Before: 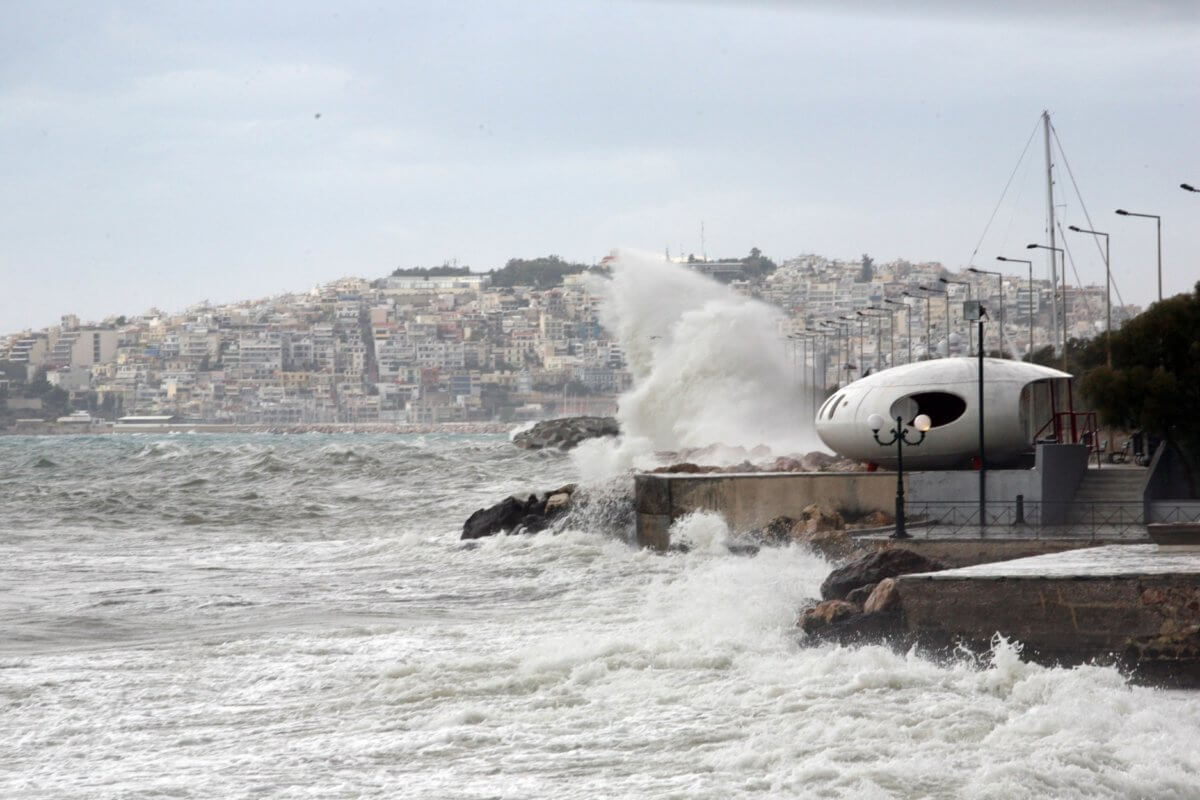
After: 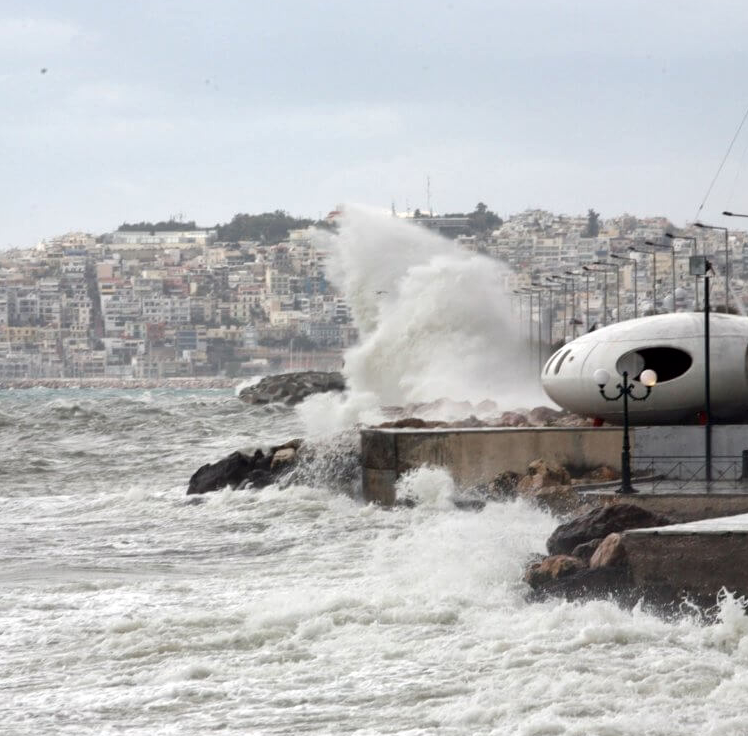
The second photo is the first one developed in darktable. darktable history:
crop and rotate: left 22.838%, top 5.644%, right 14.82%, bottom 2.331%
tone equalizer: -8 EV -0.583 EV, mask exposure compensation -0.491 EV
local contrast: mode bilateral grid, contrast 19, coarseness 51, detail 119%, midtone range 0.2
